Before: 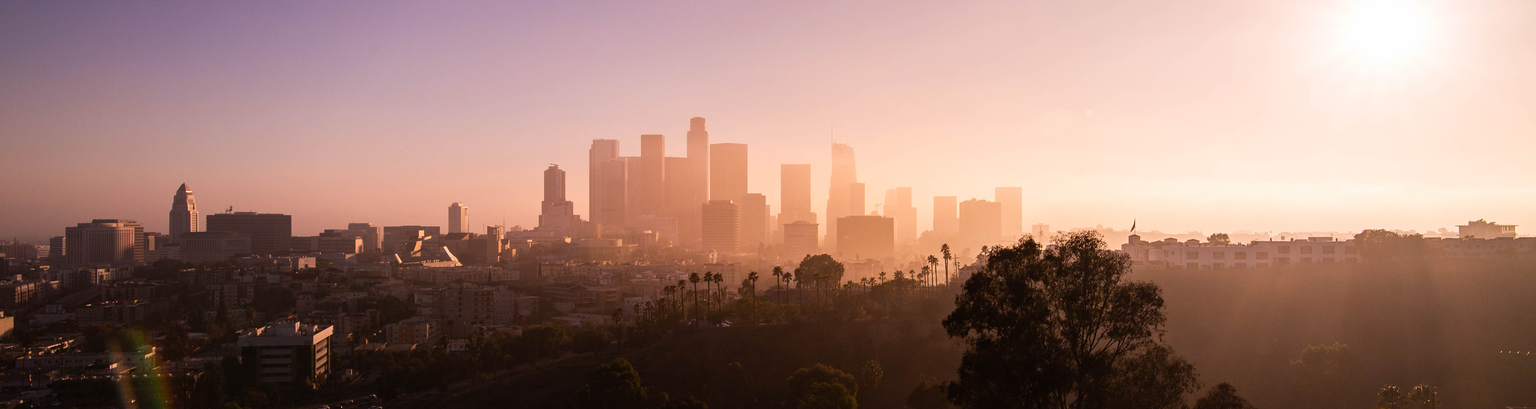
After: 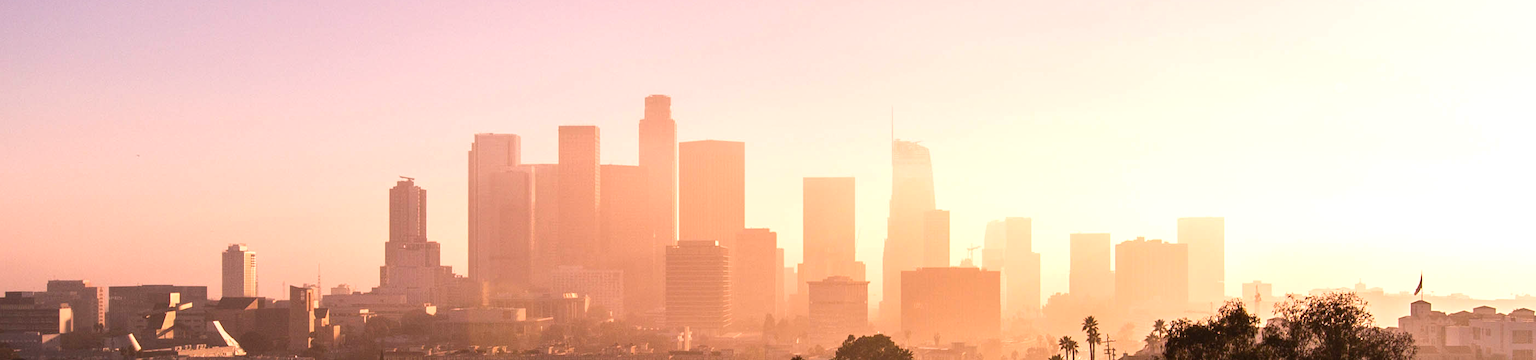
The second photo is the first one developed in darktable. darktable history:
exposure: exposure 0.574 EV, compensate highlight preservation false
crop: left 20.932%, top 15.471%, right 21.848%, bottom 34.081%
